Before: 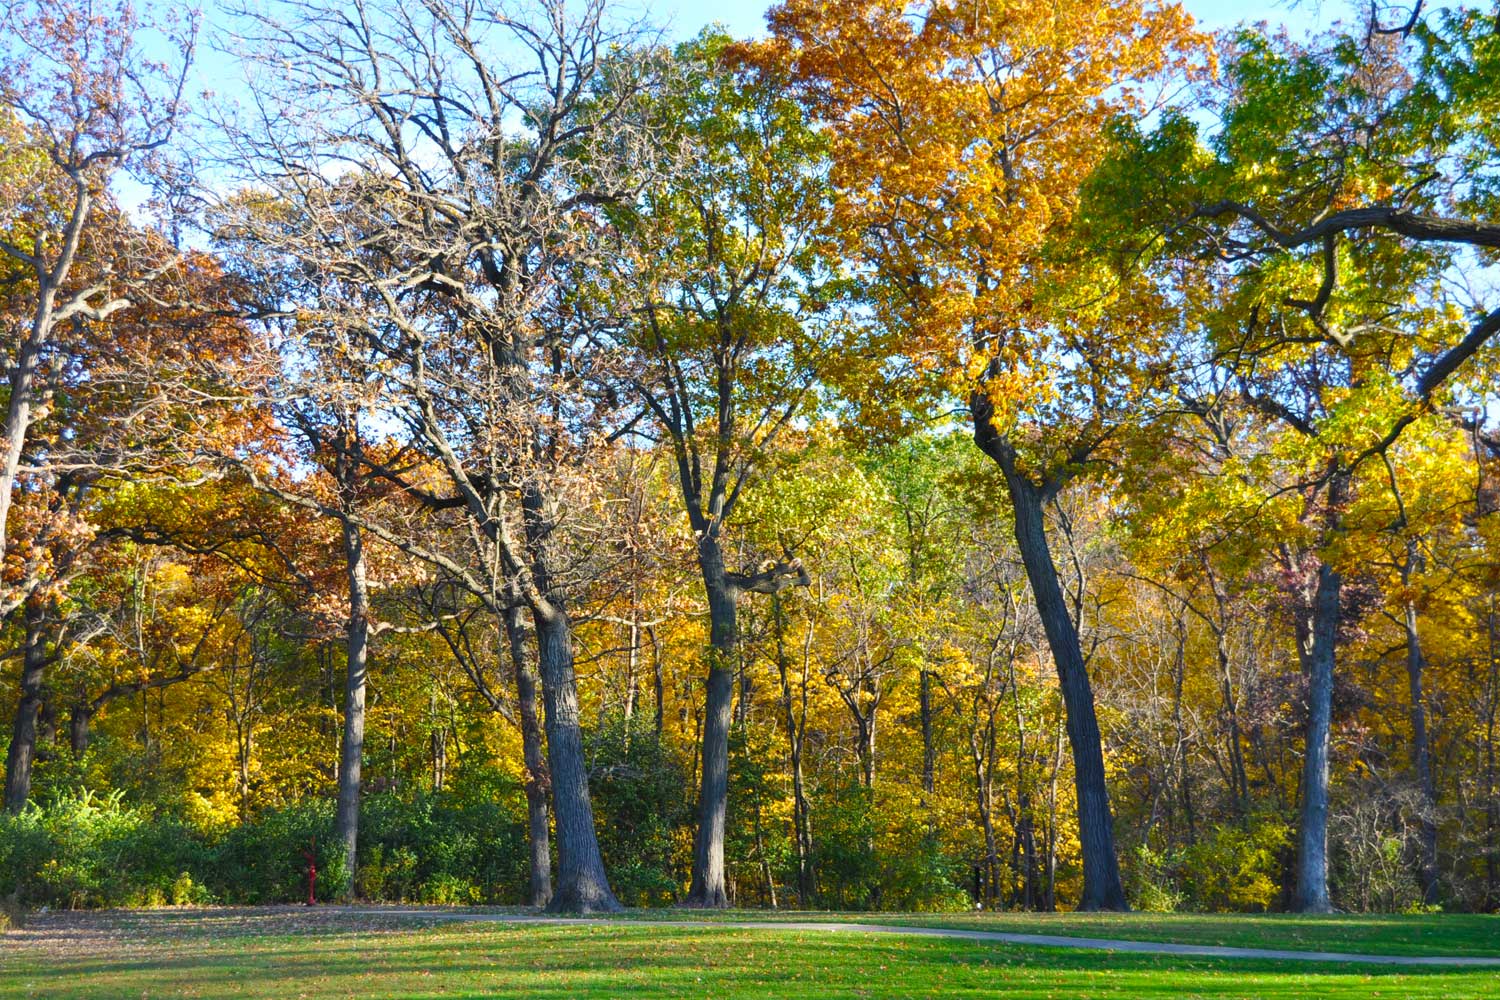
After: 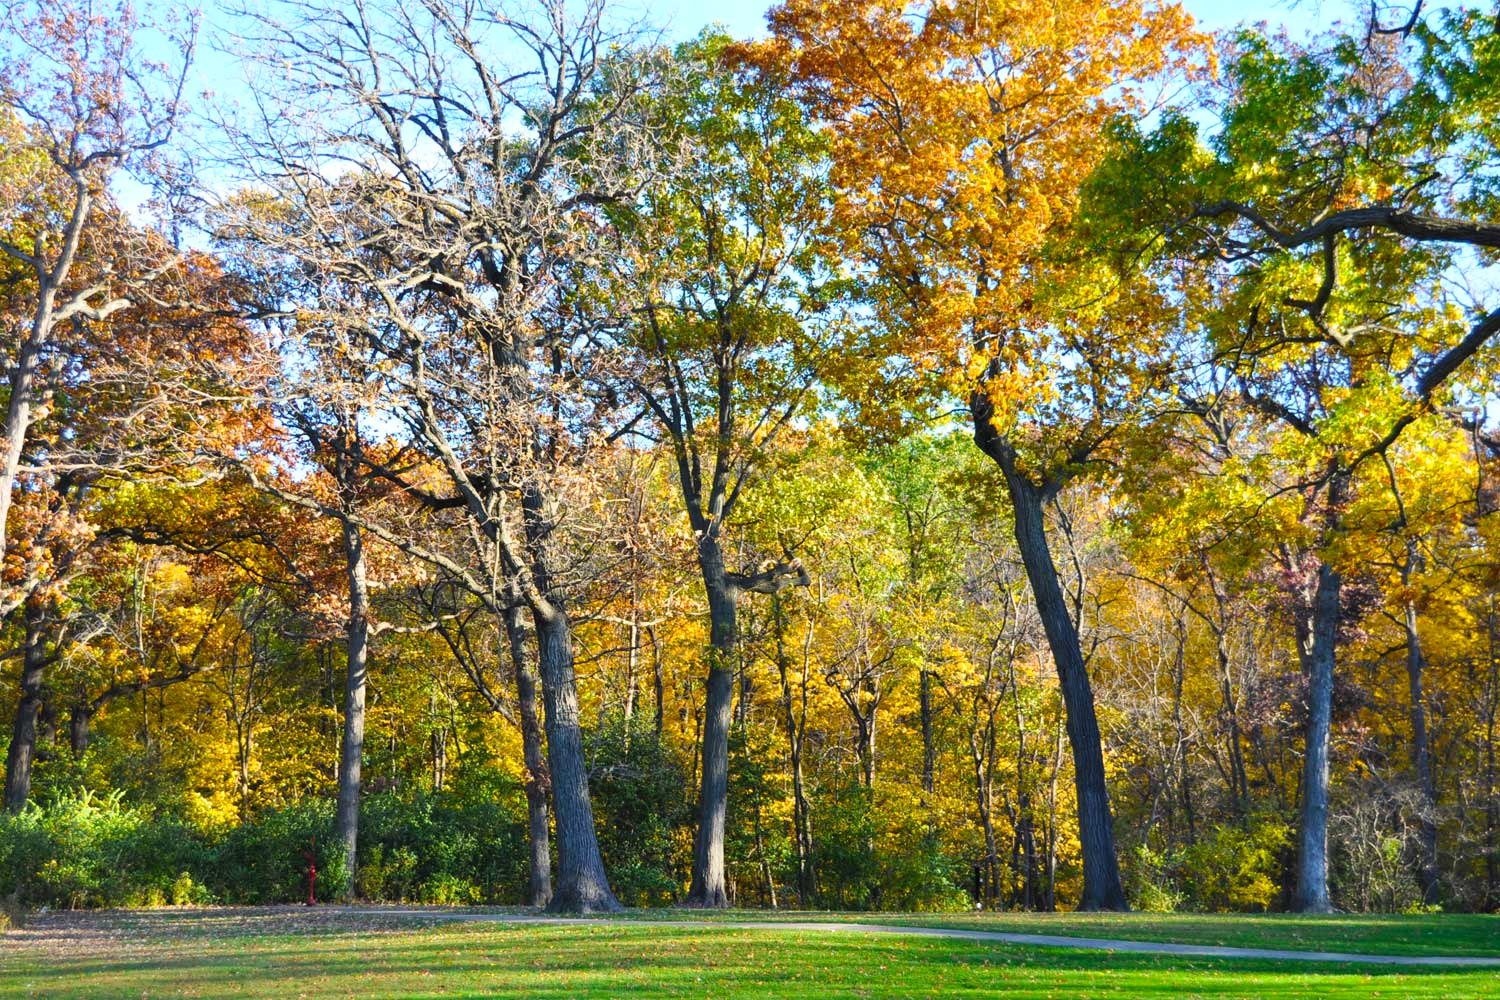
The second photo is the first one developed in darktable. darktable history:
tone curve: curves: ch0 [(0, 0) (0.004, 0.002) (0.02, 0.013) (0.218, 0.218) (0.664, 0.718) (0.832, 0.873) (1, 1)], color space Lab, linked channels, preserve colors none
